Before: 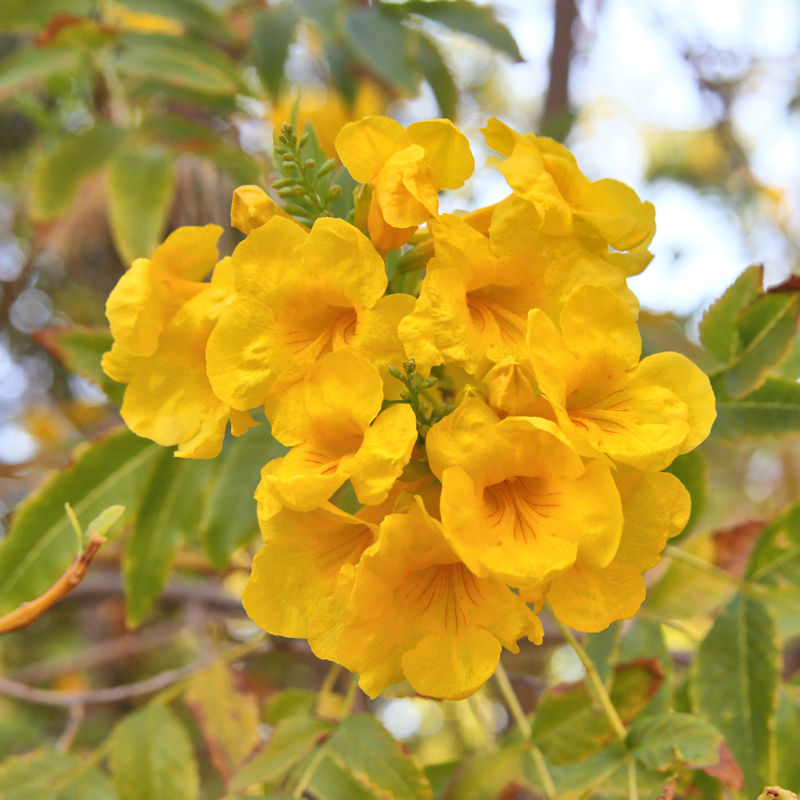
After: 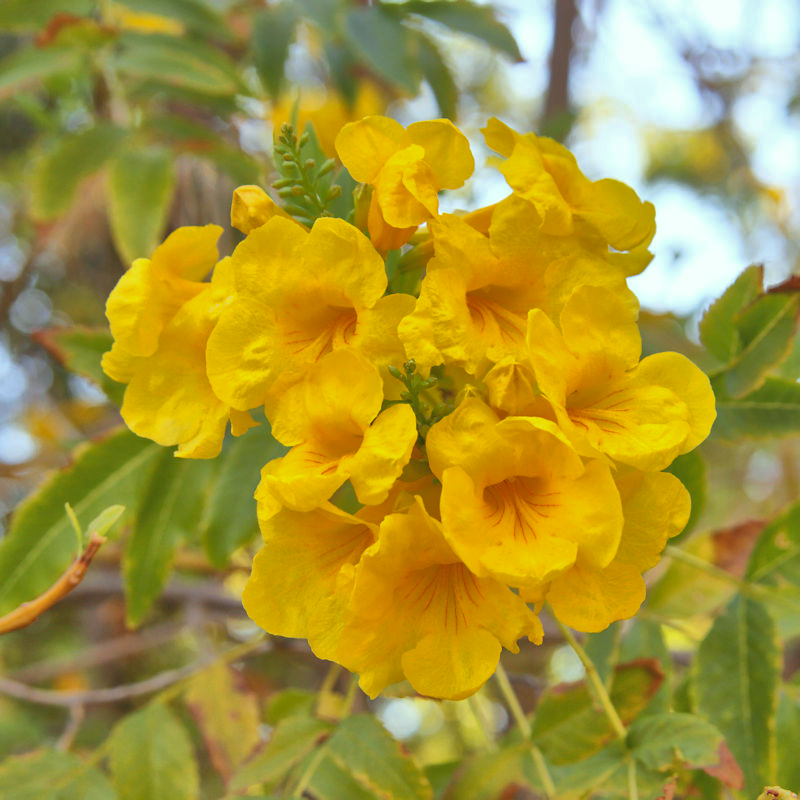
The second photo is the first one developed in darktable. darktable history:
shadows and highlights: on, module defaults
color correction: highlights a* -6.63, highlights b* 0.863
